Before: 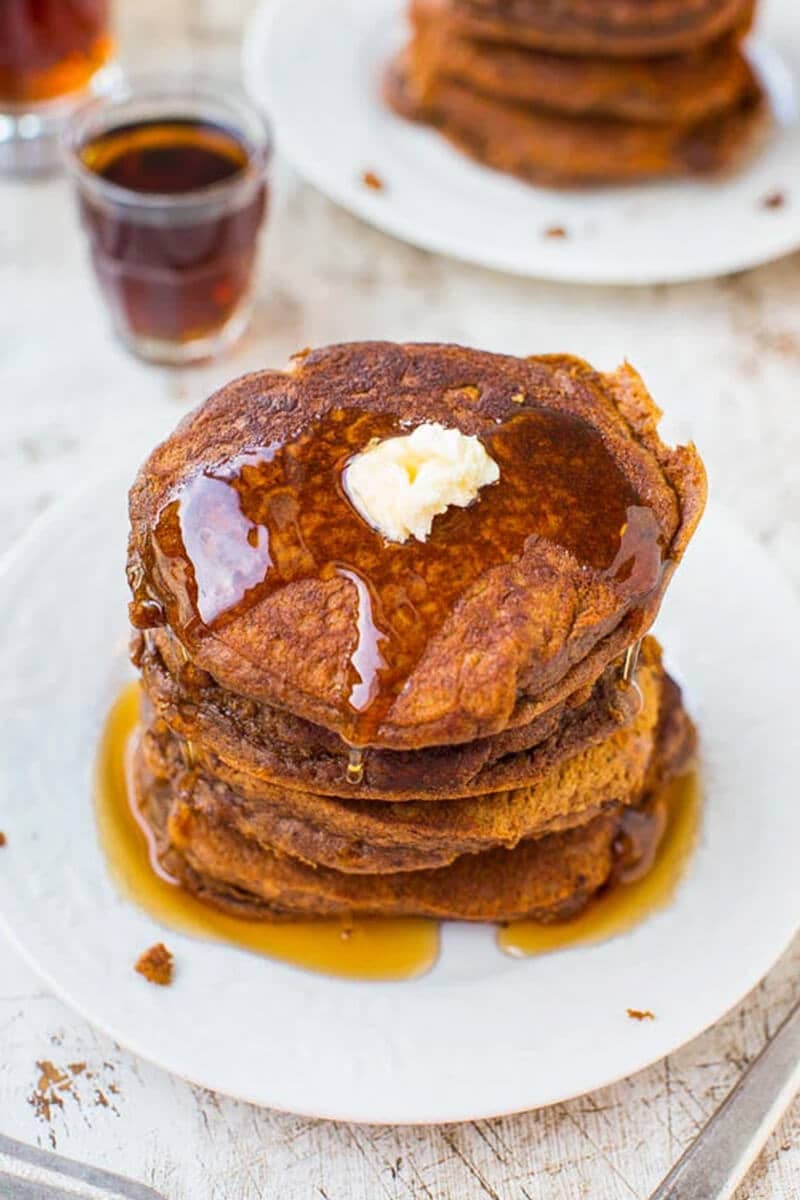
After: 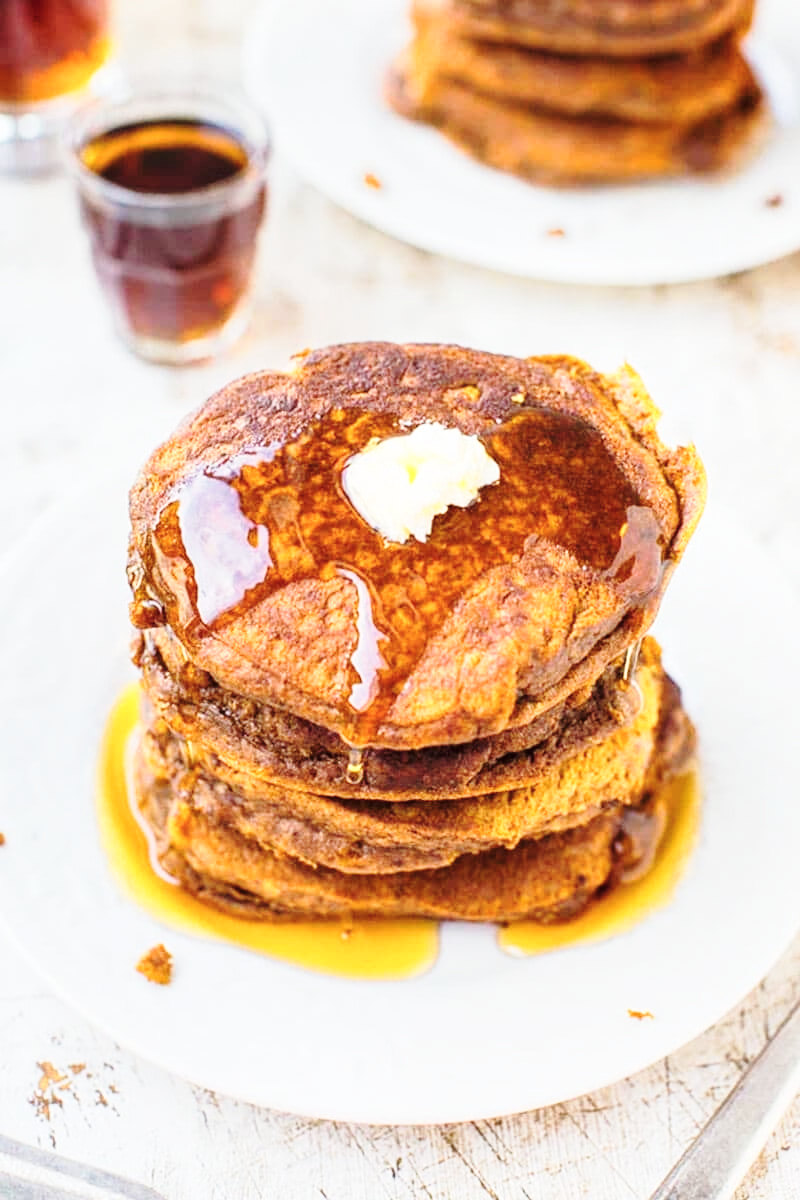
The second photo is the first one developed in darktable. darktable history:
color zones: curves: ch0 [(0, 0.558) (0.143, 0.559) (0.286, 0.529) (0.429, 0.505) (0.571, 0.5) (0.714, 0.5) (0.857, 0.5) (1, 0.558)]; ch1 [(0, 0.469) (0.01, 0.469) (0.12, 0.446) (0.248, 0.469) (0.5, 0.5) (0.748, 0.5) (0.99, 0.469) (1, 0.469)]
base curve: curves: ch0 [(0, 0) (0.028, 0.03) (0.121, 0.232) (0.46, 0.748) (0.859, 0.968) (1, 1)], preserve colors none
